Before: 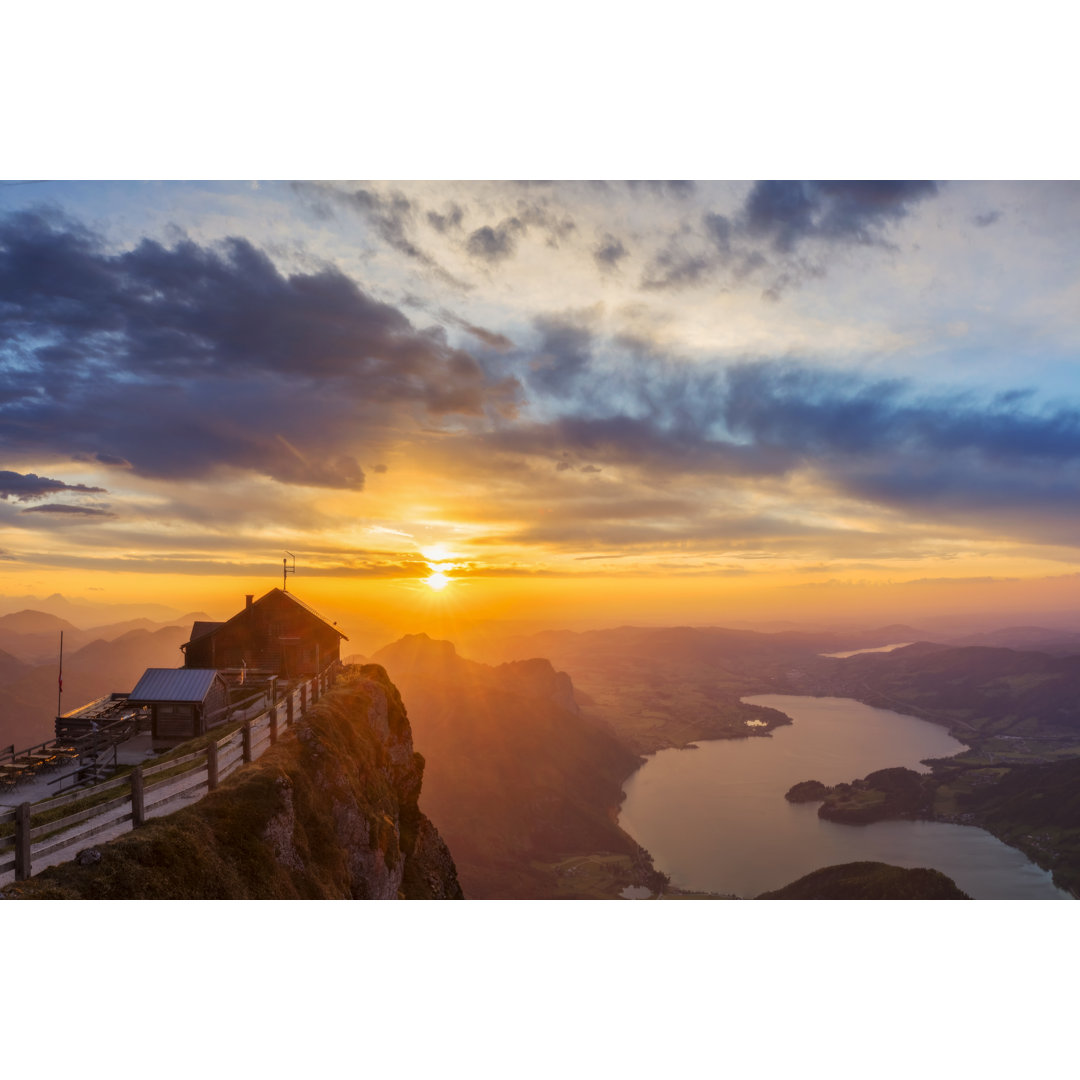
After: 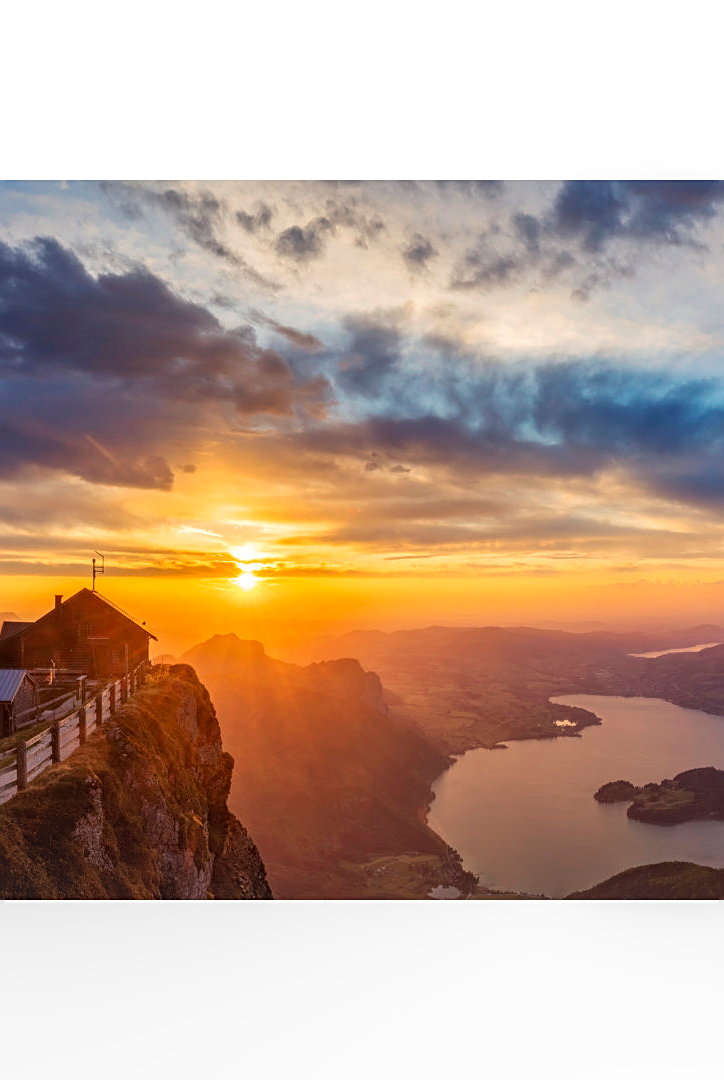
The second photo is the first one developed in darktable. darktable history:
crop and rotate: left 17.794%, right 15.147%
sharpen: on, module defaults
local contrast: on, module defaults
